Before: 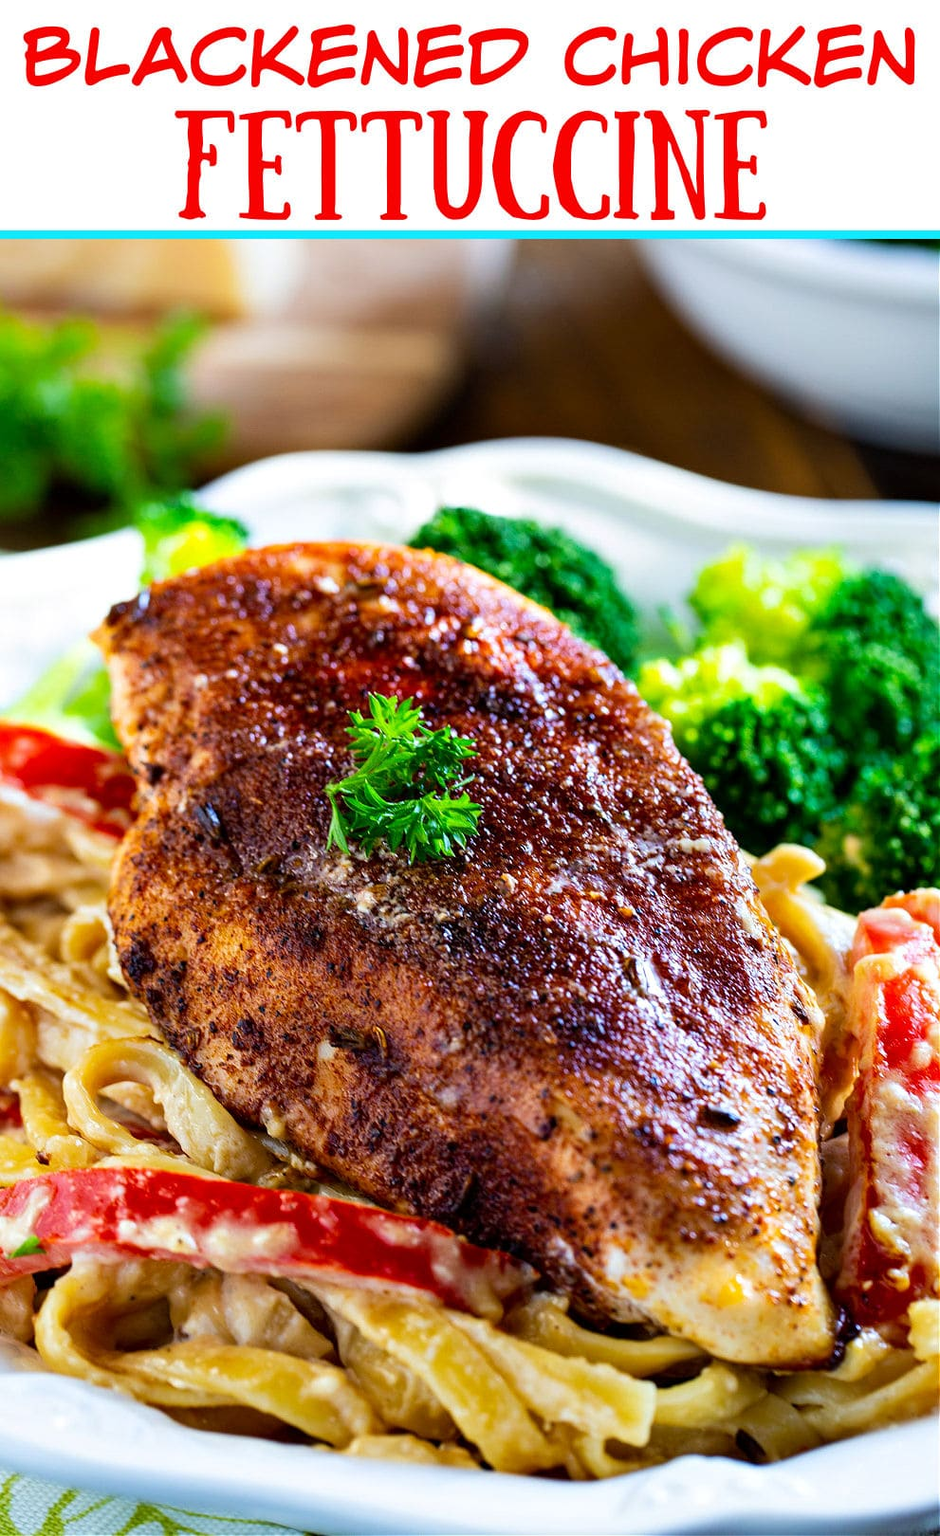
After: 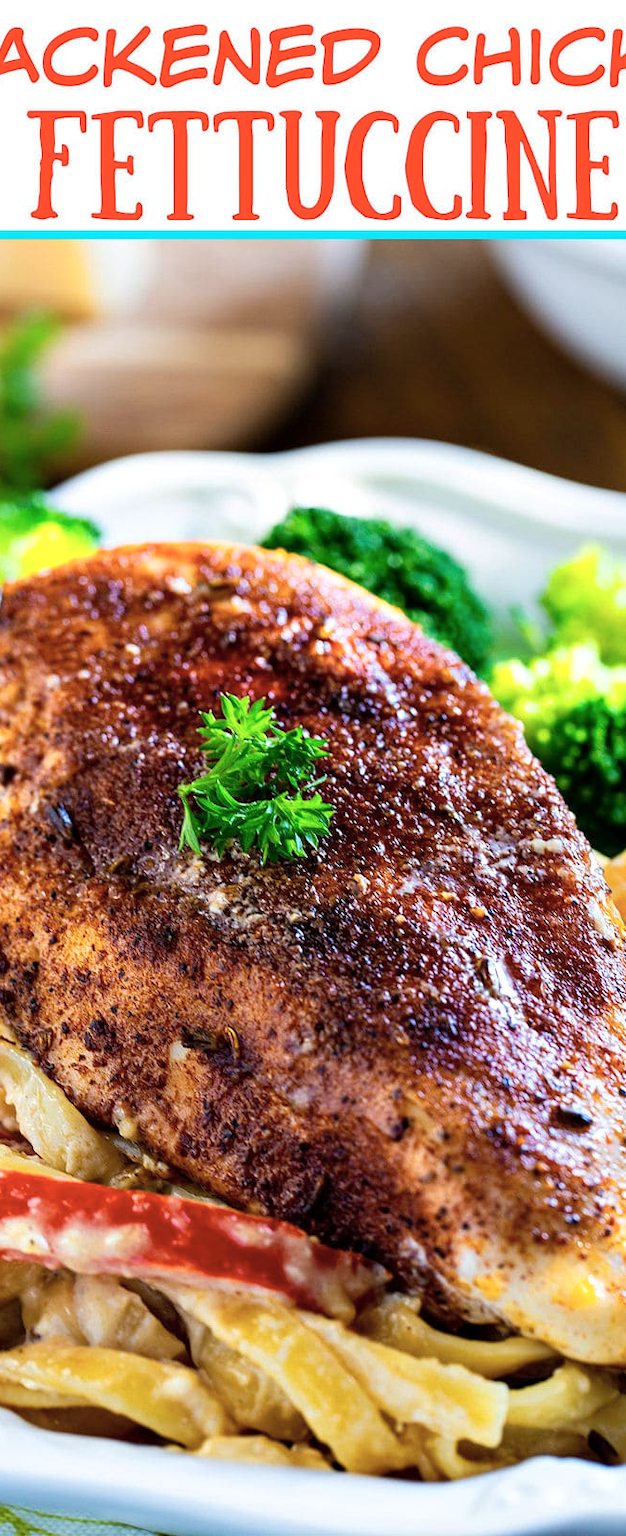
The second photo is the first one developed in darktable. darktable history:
color zones: curves: ch0 [(0, 0.558) (0.143, 0.559) (0.286, 0.529) (0.429, 0.505) (0.571, 0.5) (0.714, 0.5) (0.857, 0.5) (1, 0.558)]; ch1 [(0, 0.469) (0.01, 0.469) (0.12, 0.446) (0.248, 0.469) (0.5, 0.5) (0.748, 0.5) (0.99, 0.469) (1, 0.469)]
crop and rotate: left 15.754%, right 17.579%
